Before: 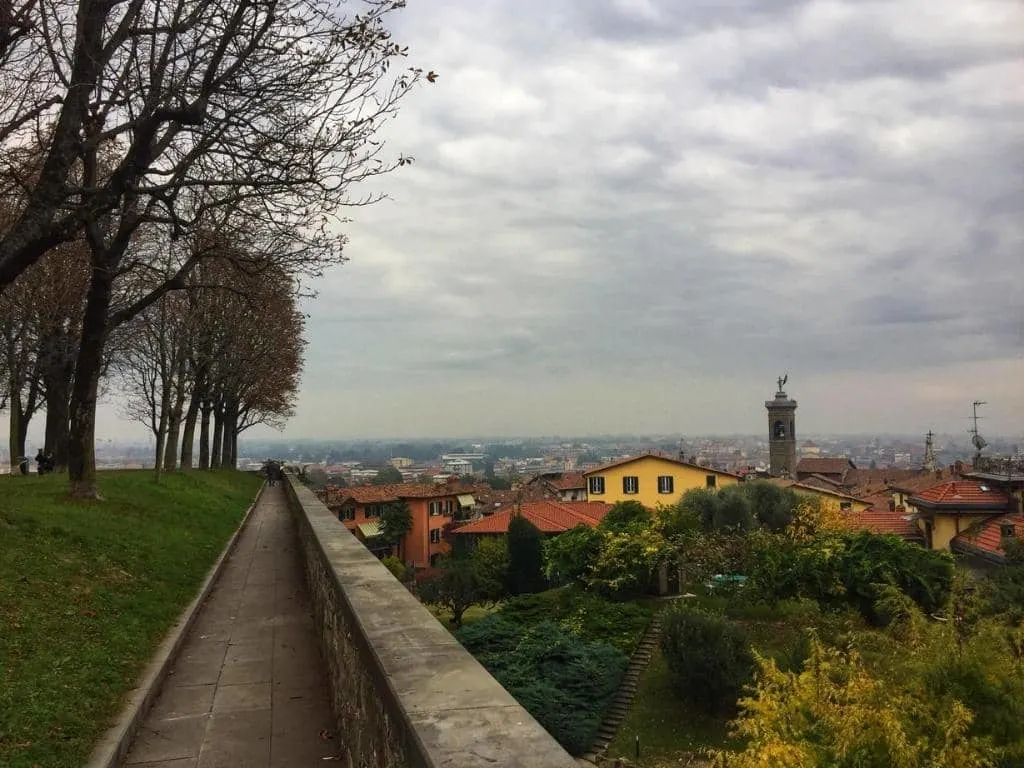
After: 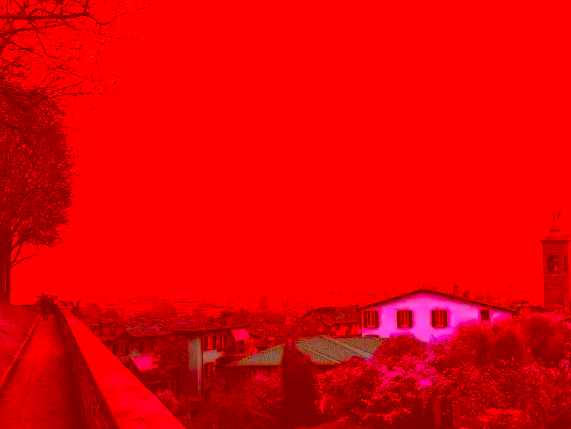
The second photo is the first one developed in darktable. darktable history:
crop and rotate: left 22.072%, top 21.741%, right 22.089%, bottom 22.323%
filmic rgb: black relative exposure -7.65 EV, white relative exposure 4.56 EV, hardness 3.61, contrast in shadows safe
color correction: highlights a* -38.91, highlights b* -39.57, shadows a* -39.21, shadows b* -39.7, saturation -2.96
